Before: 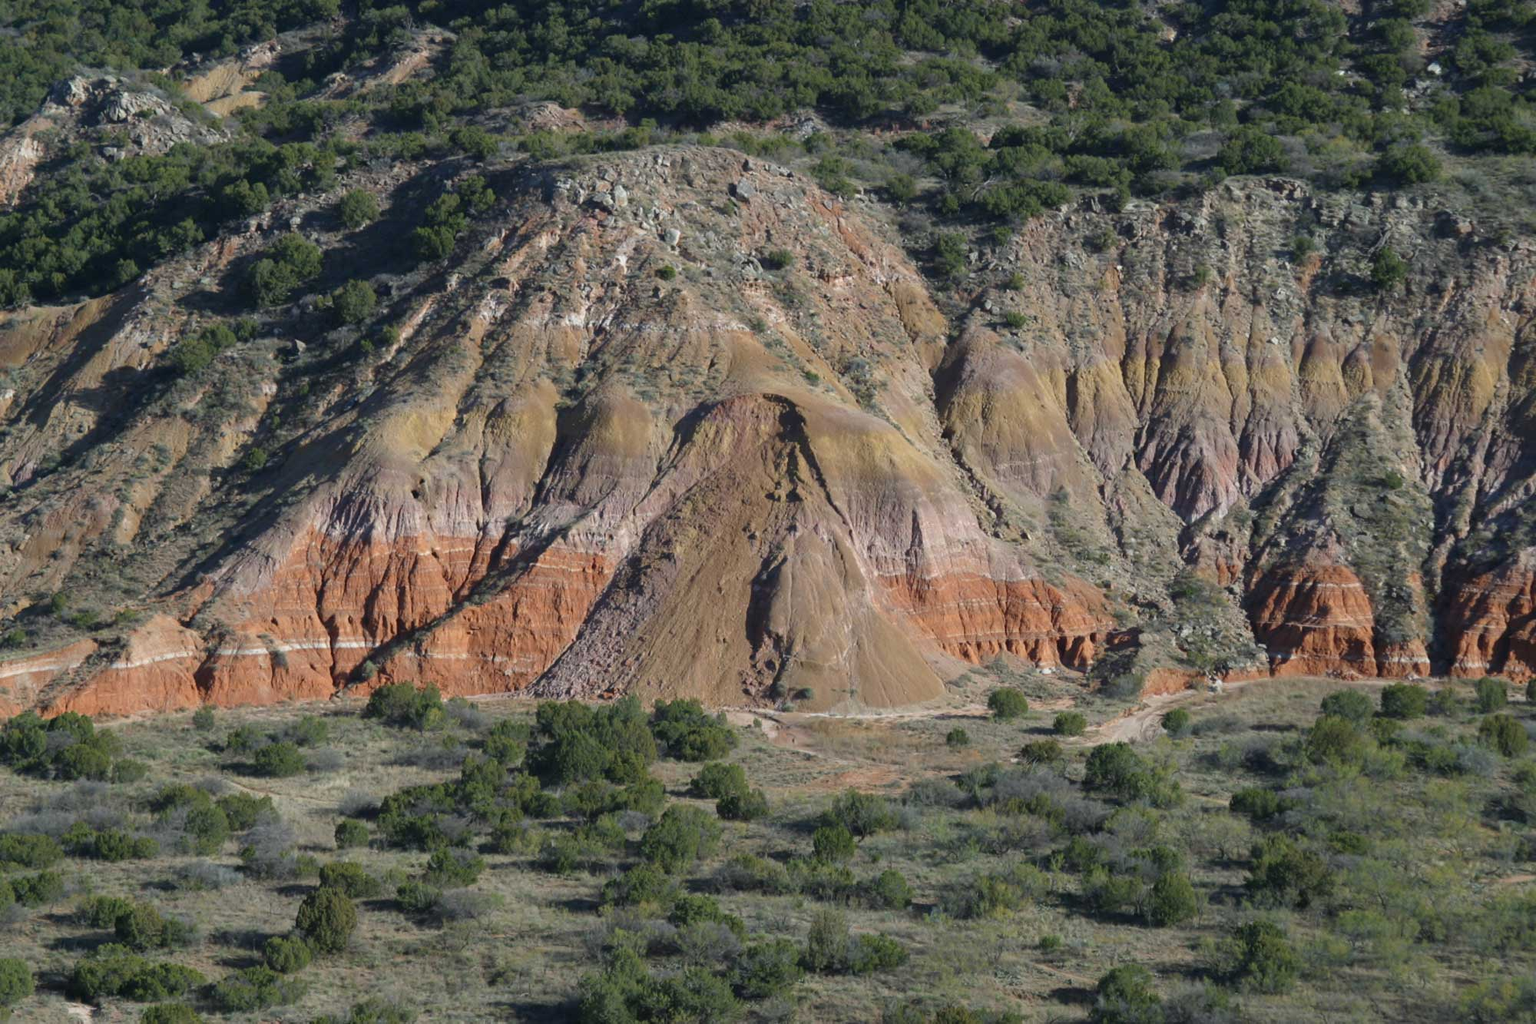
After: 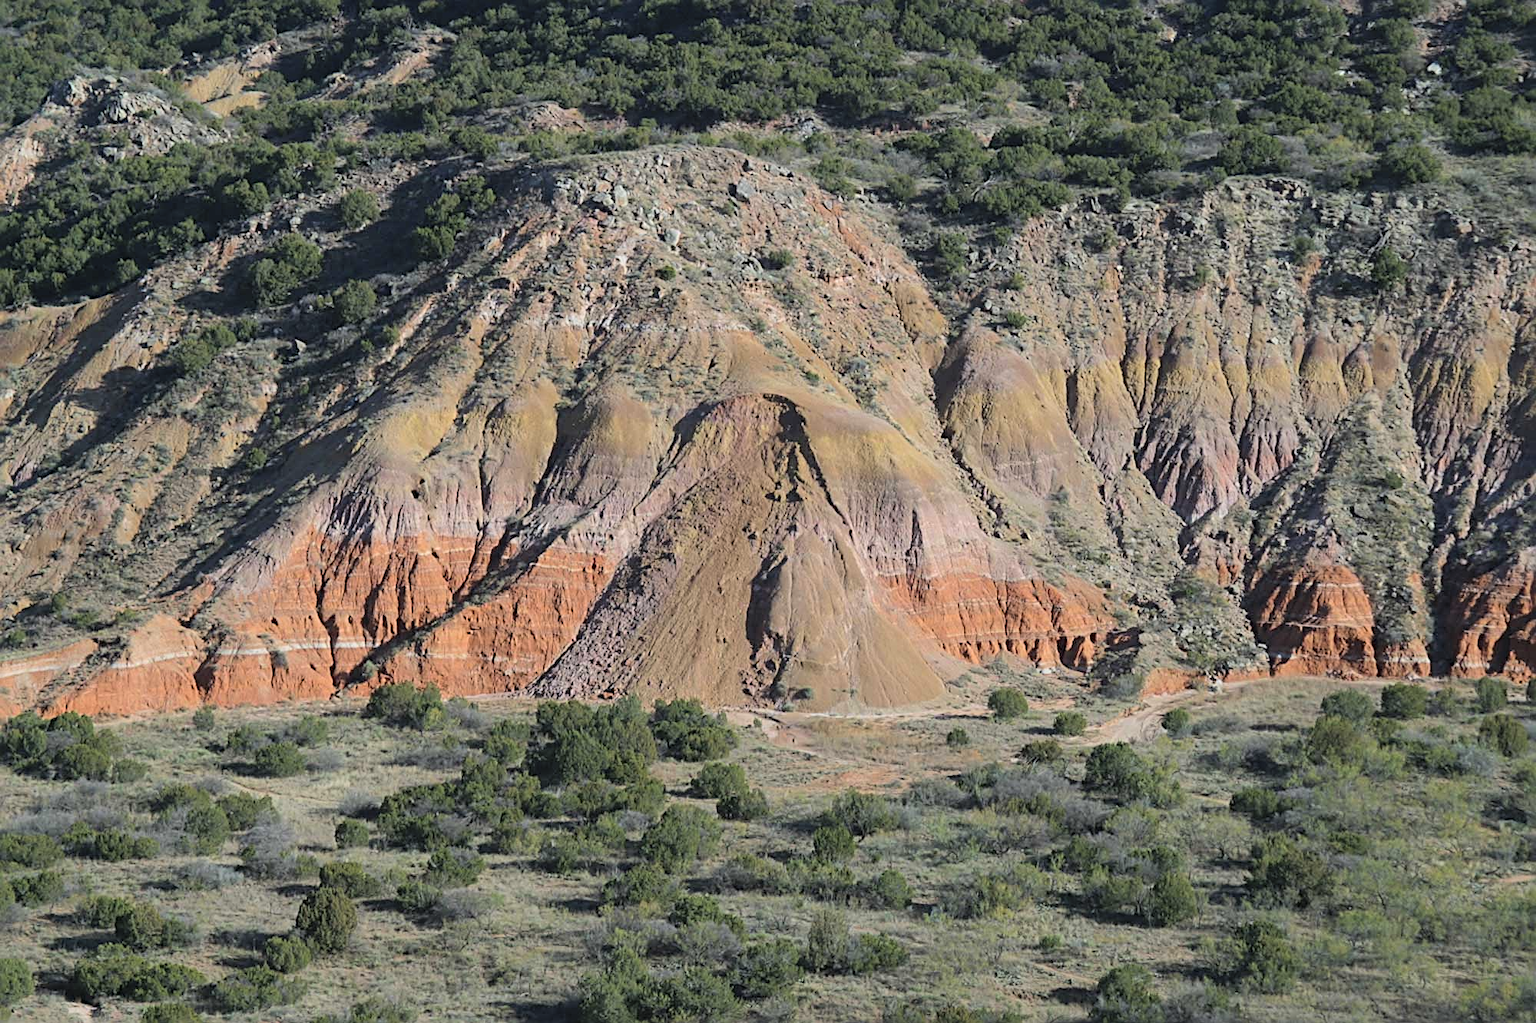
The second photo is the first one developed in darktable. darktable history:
sharpen: radius 2.543, amount 0.636
global tonemap: drago (0.7, 100)
tone equalizer: -8 EV -0.75 EV, -7 EV -0.7 EV, -6 EV -0.6 EV, -5 EV -0.4 EV, -3 EV 0.4 EV, -2 EV 0.6 EV, -1 EV 0.7 EV, +0 EV 0.75 EV, edges refinement/feathering 500, mask exposure compensation -1.57 EV, preserve details no
